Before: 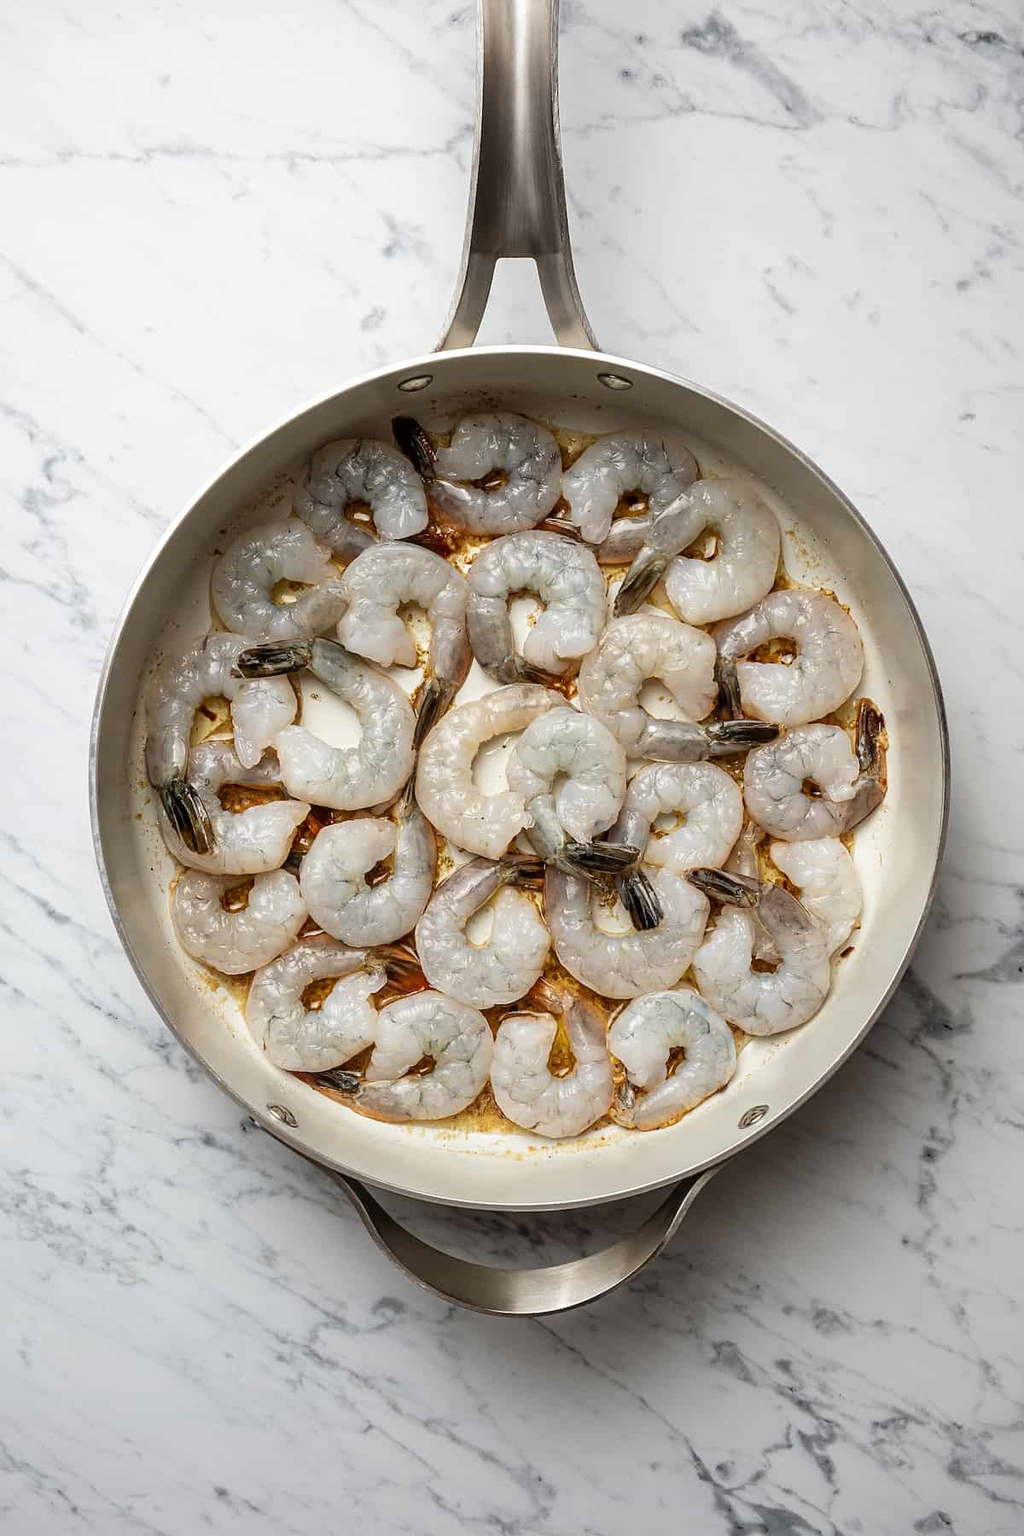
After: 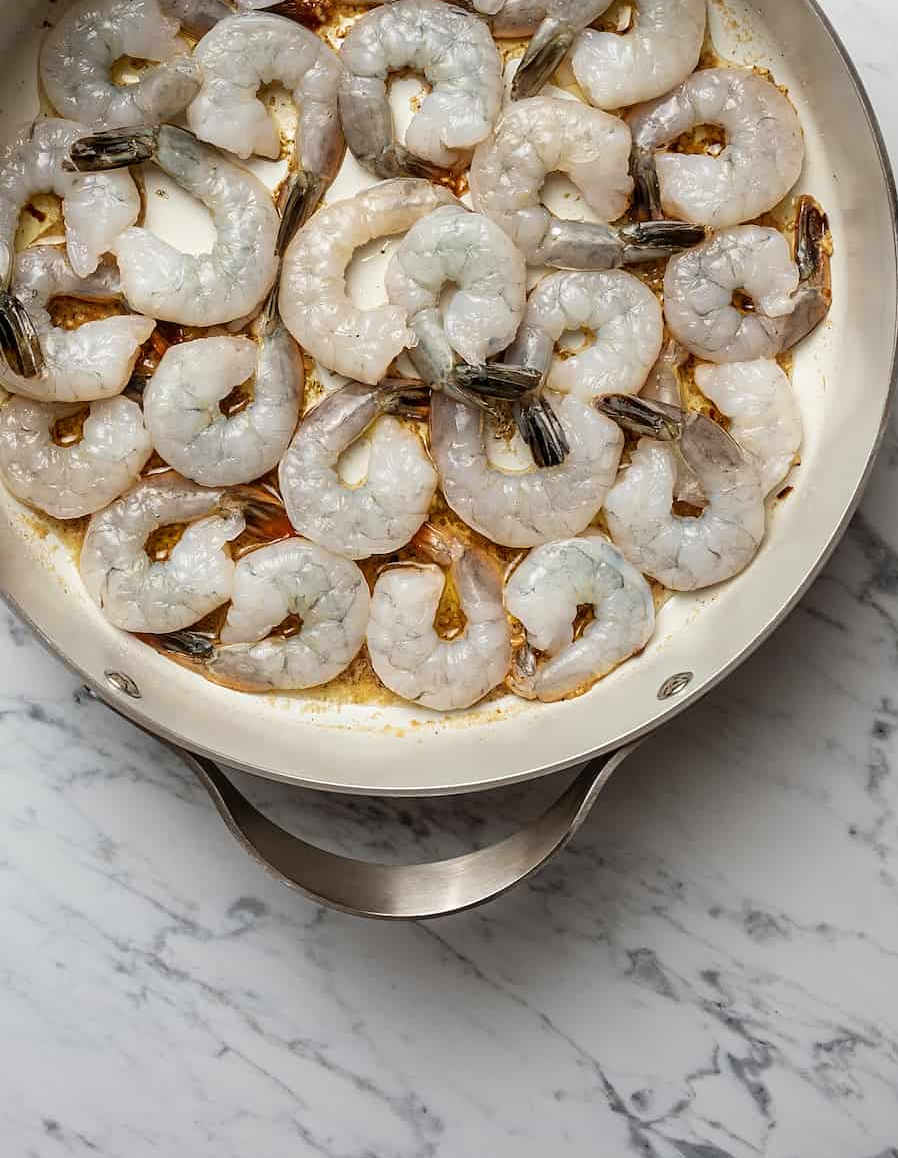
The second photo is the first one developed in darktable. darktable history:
crop and rotate: left 17.352%, top 34.645%, right 7.784%, bottom 0.995%
